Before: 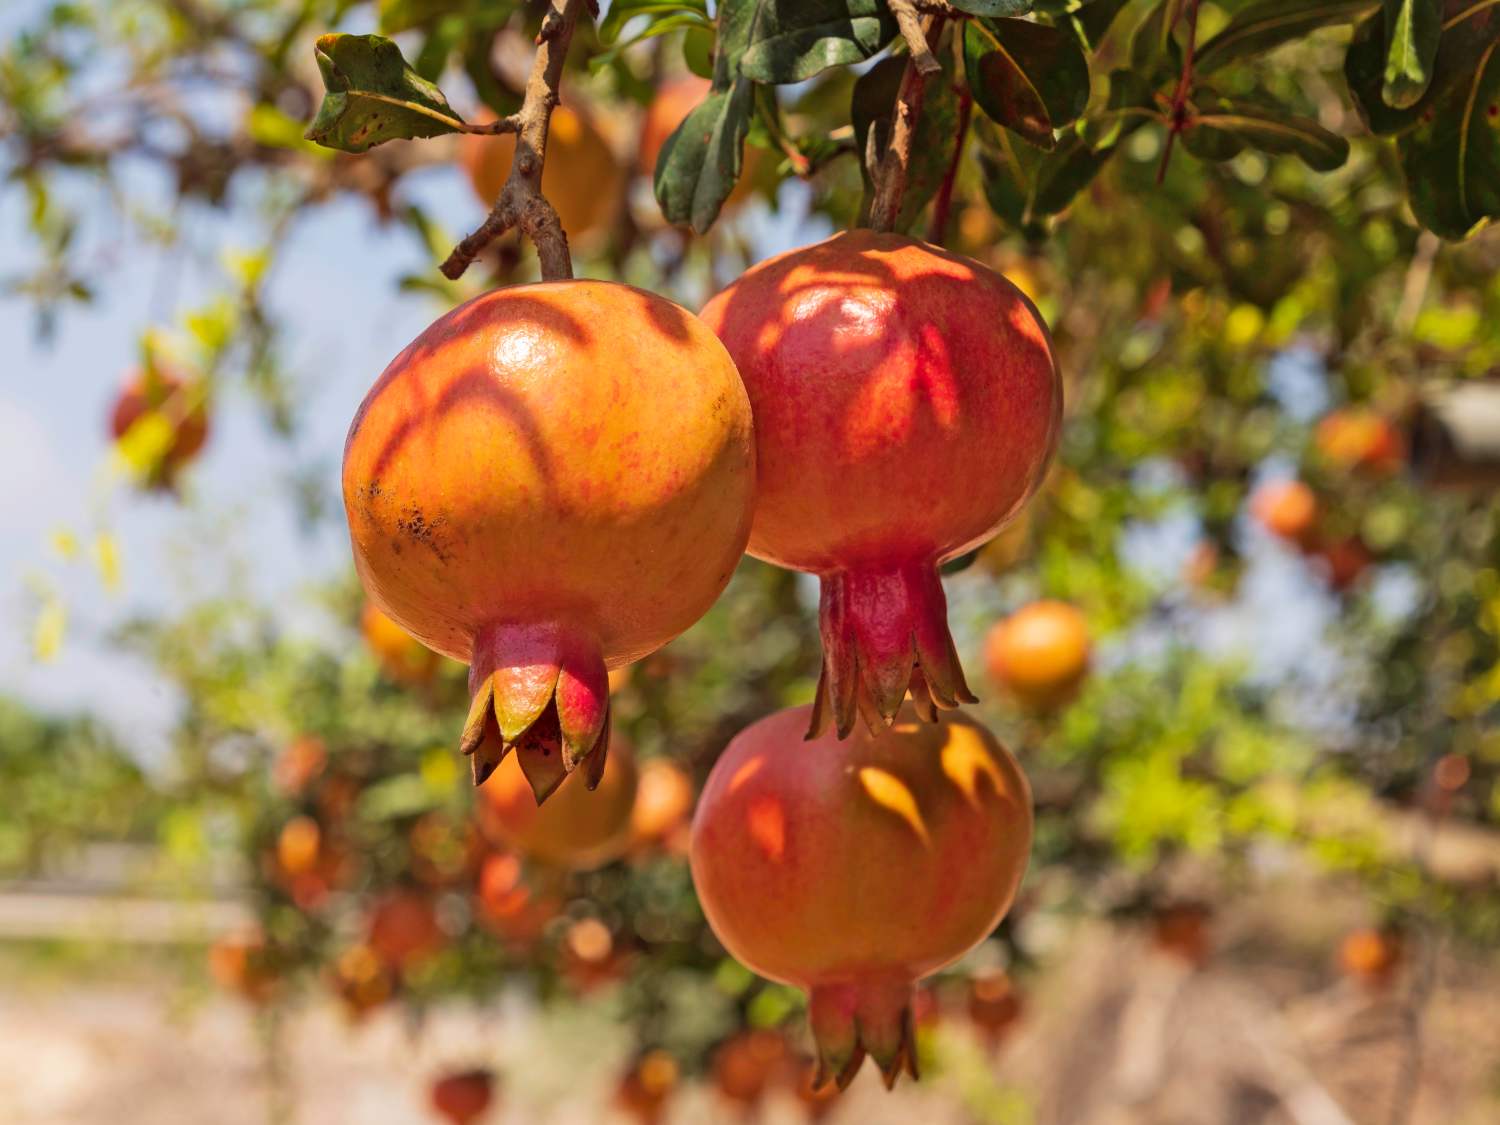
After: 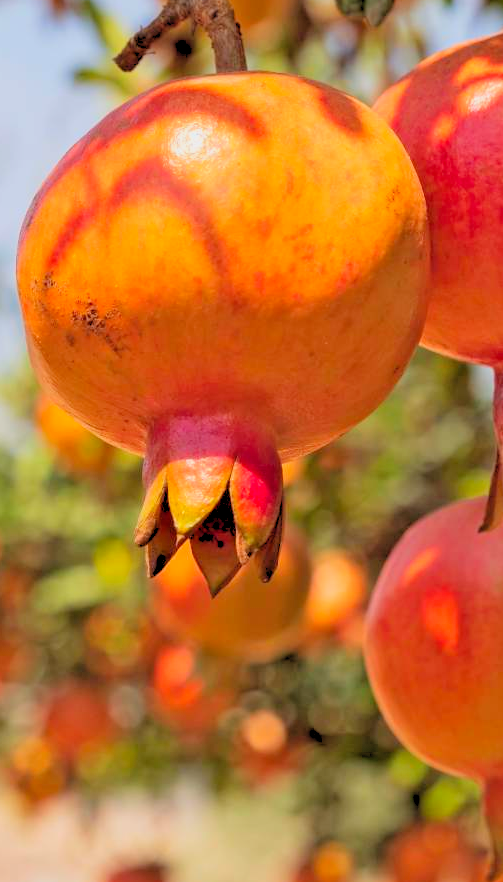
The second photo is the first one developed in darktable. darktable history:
rgb levels: preserve colors sum RGB, levels [[0.038, 0.433, 0.934], [0, 0.5, 1], [0, 0.5, 1]]
contrast brightness saturation: contrast 0.07, brightness 0.08, saturation 0.18
exposure: compensate highlight preservation false
crop and rotate: left 21.77%, top 18.528%, right 44.676%, bottom 2.997%
